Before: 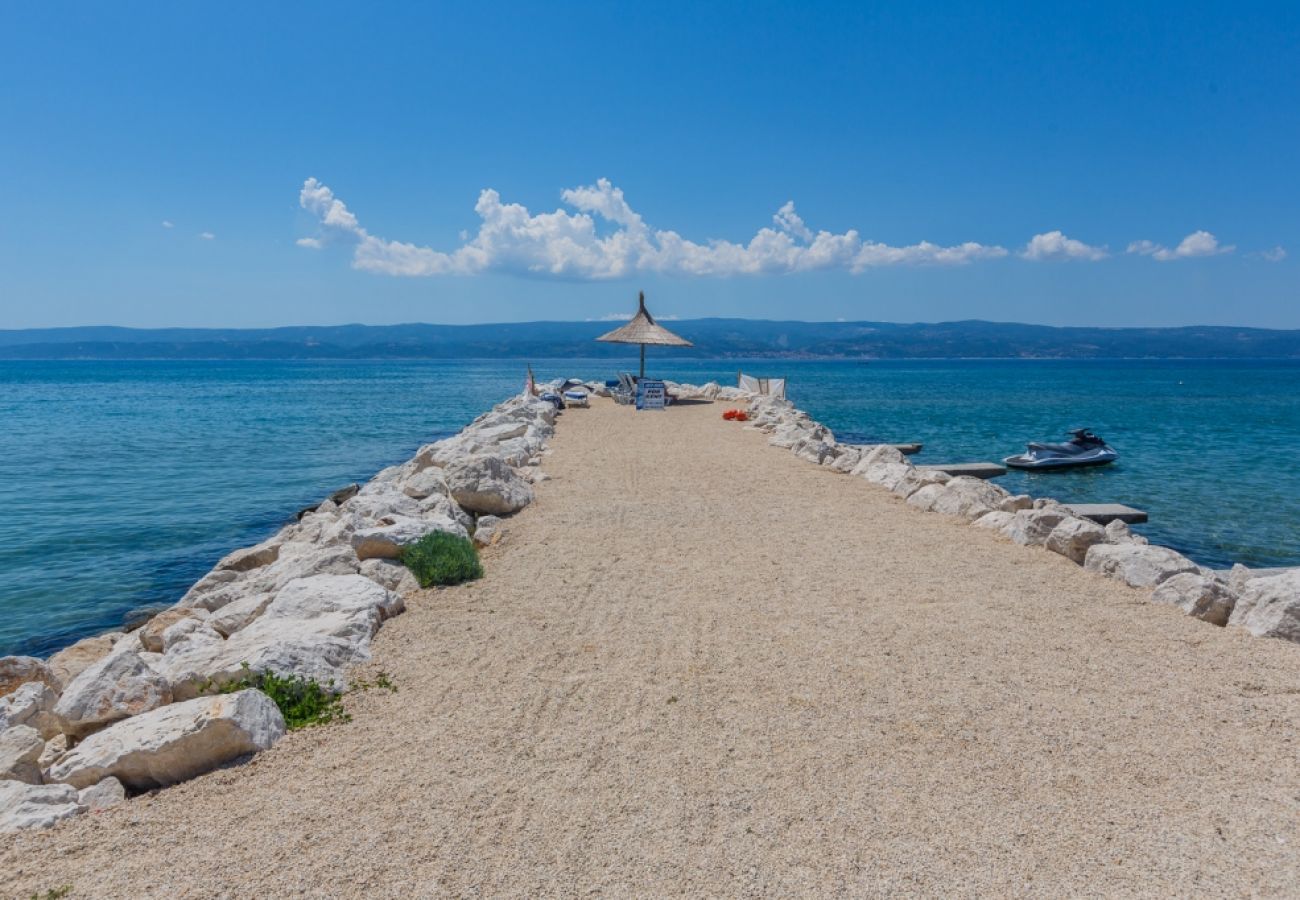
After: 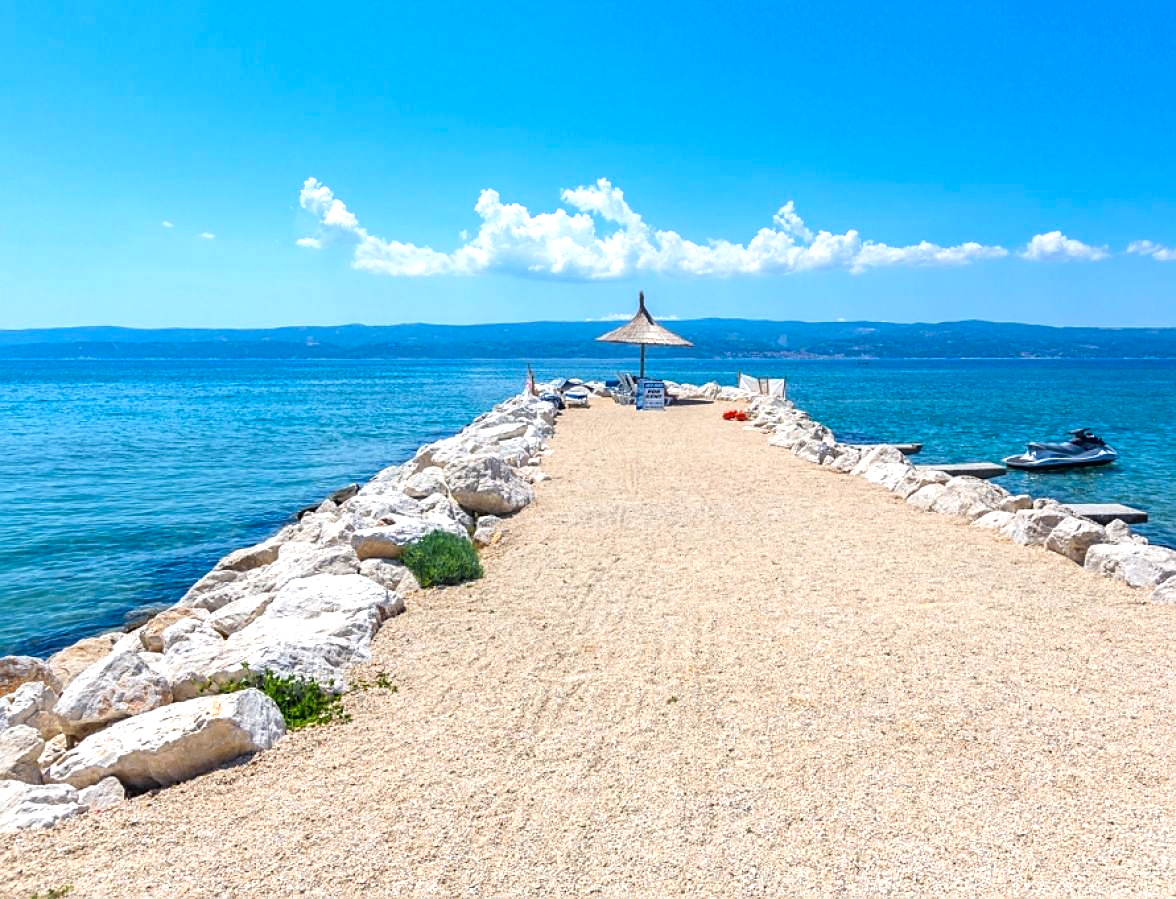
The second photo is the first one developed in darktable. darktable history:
color balance rgb: shadows lift › hue 85.53°, linear chroma grading › global chroma 8.899%, perceptual saturation grading › global saturation 0.681%
sharpen: on, module defaults
crop: right 9.496%, bottom 0.05%
levels: levels [0, 0.374, 0.749]
color correction: highlights b* 0.014
